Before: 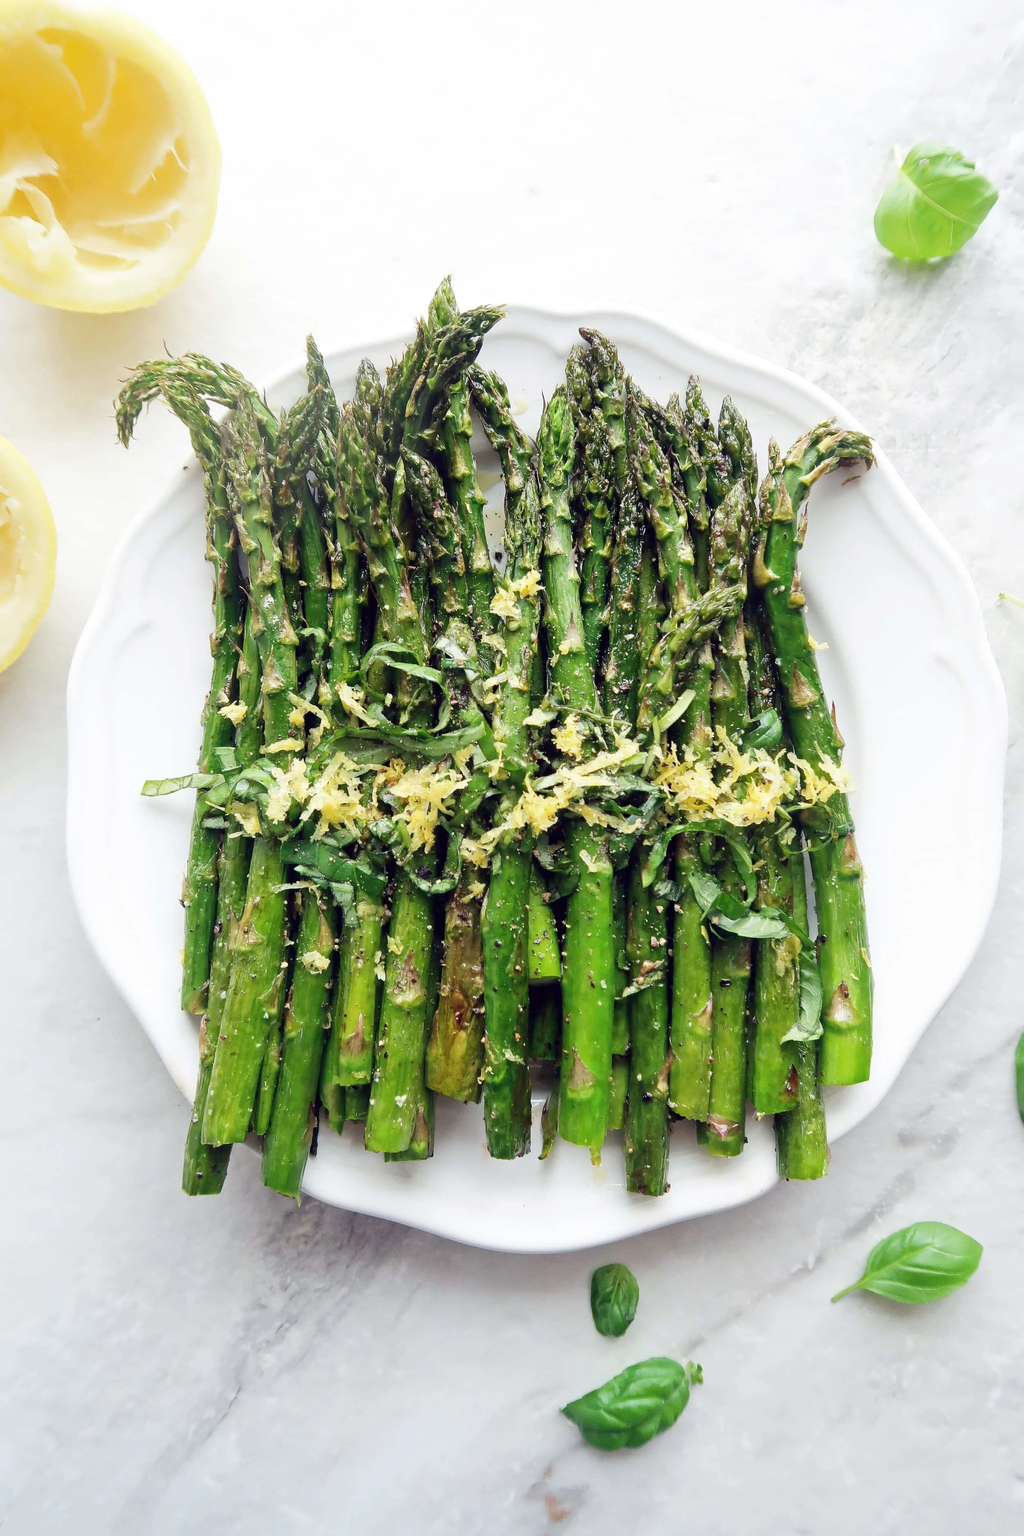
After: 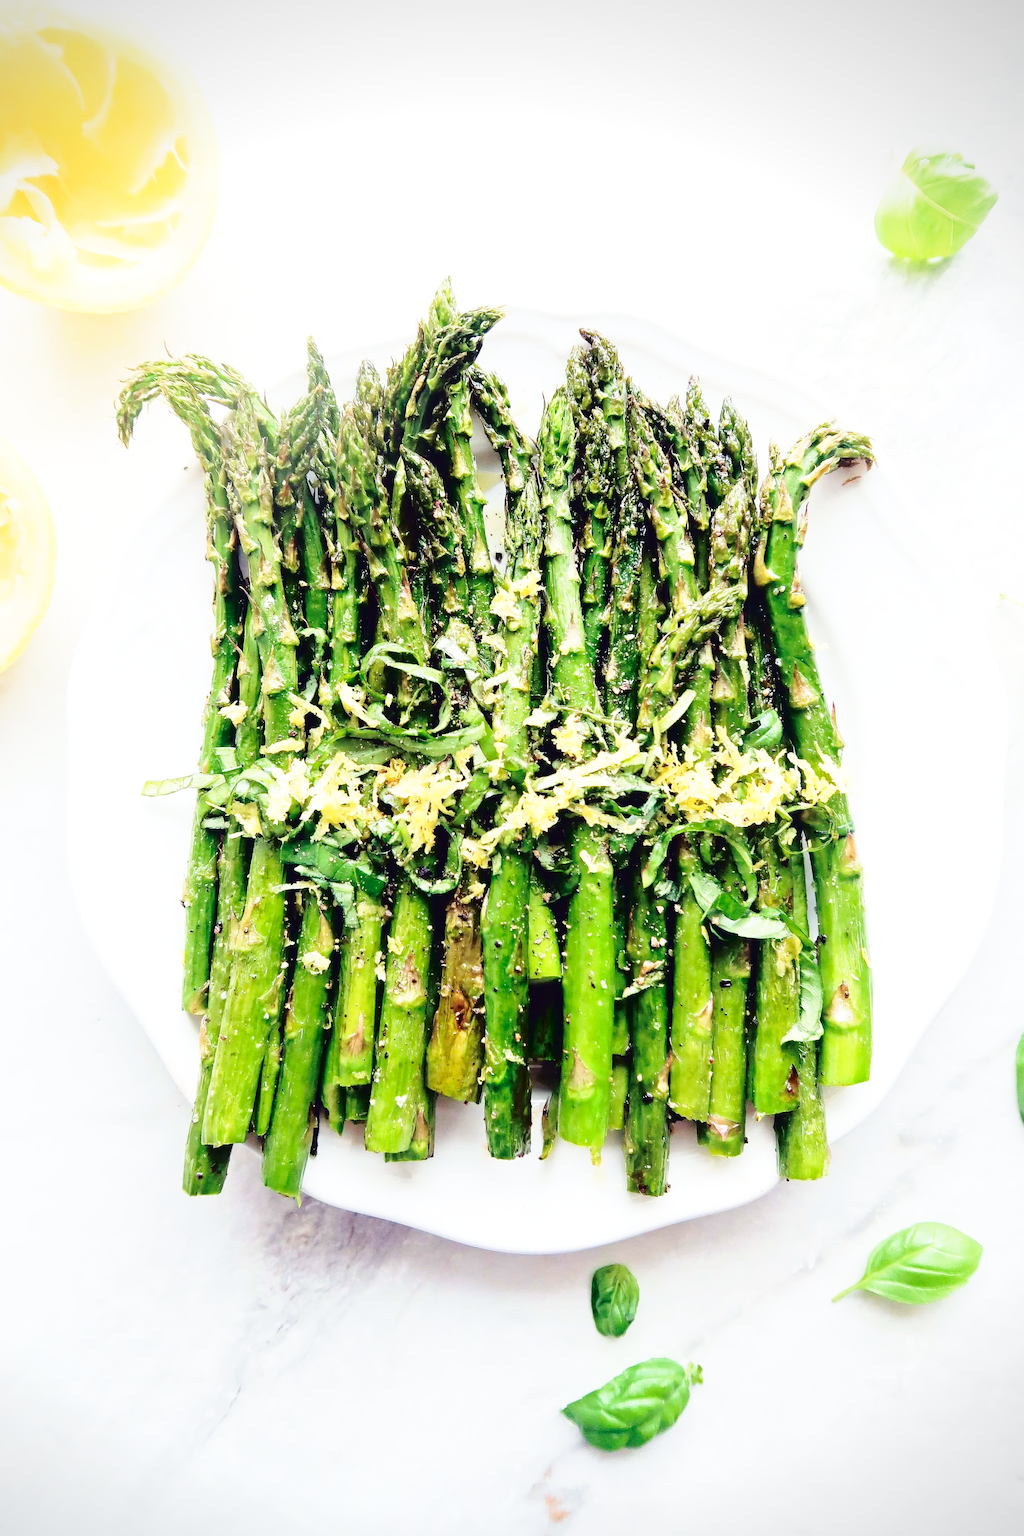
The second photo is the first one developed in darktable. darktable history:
velvia: on, module defaults
base curve: curves: ch0 [(0, 0) (0.036, 0.037) (0.121, 0.228) (0.46, 0.76) (0.859, 0.983) (1, 1)], preserve colors none
vignetting: fall-off start 91.14%, center (-0.075, 0.059)
tone curve: curves: ch0 [(0, 0) (0.003, 0.025) (0.011, 0.027) (0.025, 0.032) (0.044, 0.037) (0.069, 0.044) (0.1, 0.054) (0.136, 0.084) (0.177, 0.128) (0.224, 0.196) (0.277, 0.281) (0.335, 0.376) (0.399, 0.461) (0.468, 0.534) (0.543, 0.613) (0.623, 0.692) (0.709, 0.77) (0.801, 0.849) (0.898, 0.934) (1, 1)], color space Lab, independent channels, preserve colors none
